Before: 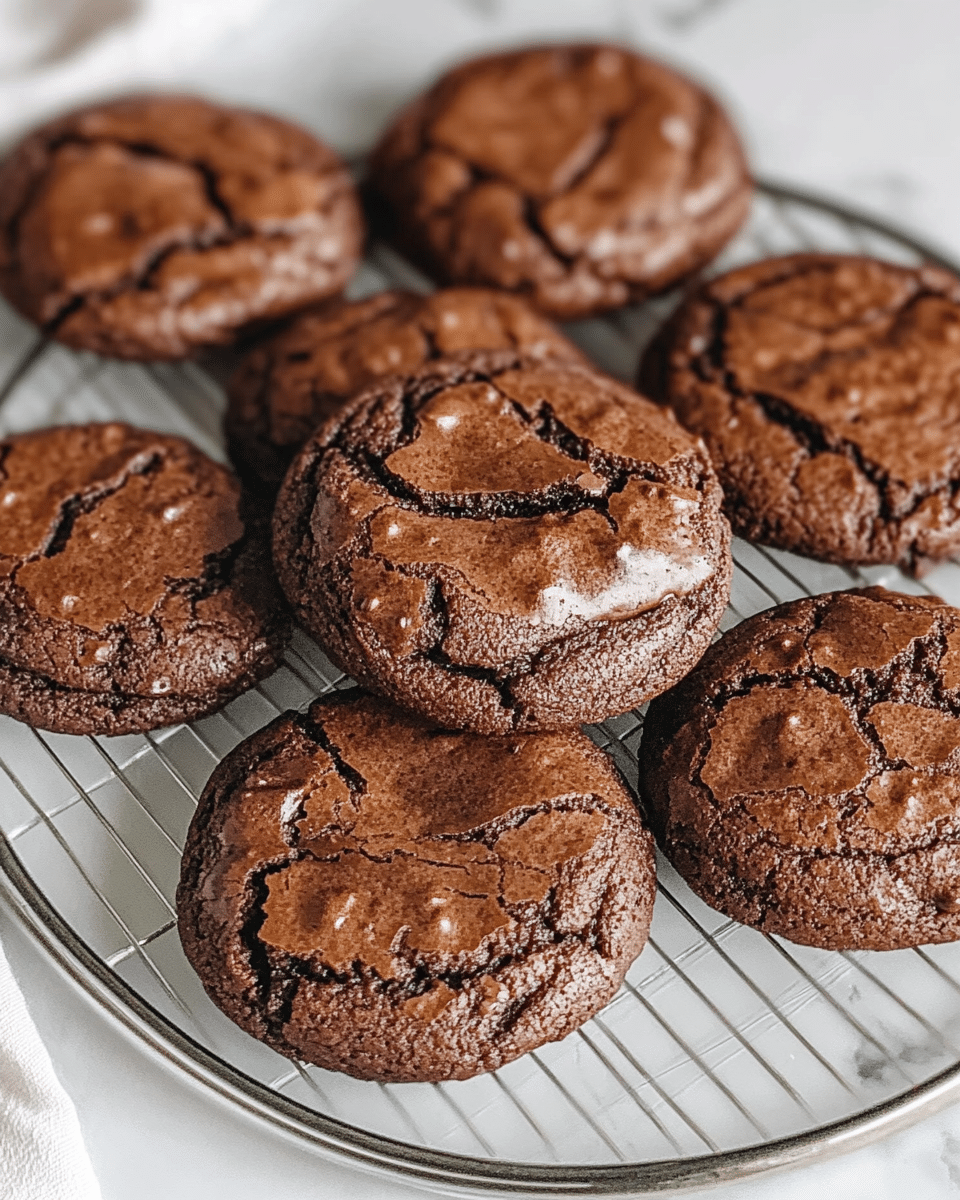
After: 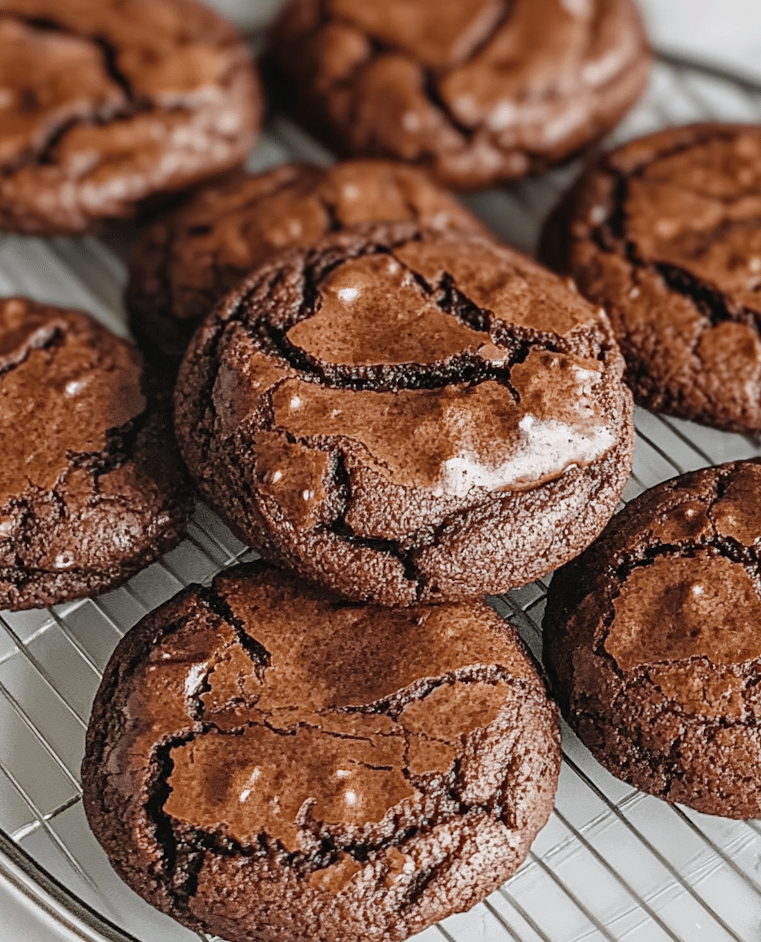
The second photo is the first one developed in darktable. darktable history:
crop and rotate: left 10.071%, top 10.071%, right 10.02%, bottom 10.02%
rotate and perspective: rotation -0.45°, automatic cropping original format, crop left 0.008, crop right 0.992, crop top 0.012, crop bottom 0.988
